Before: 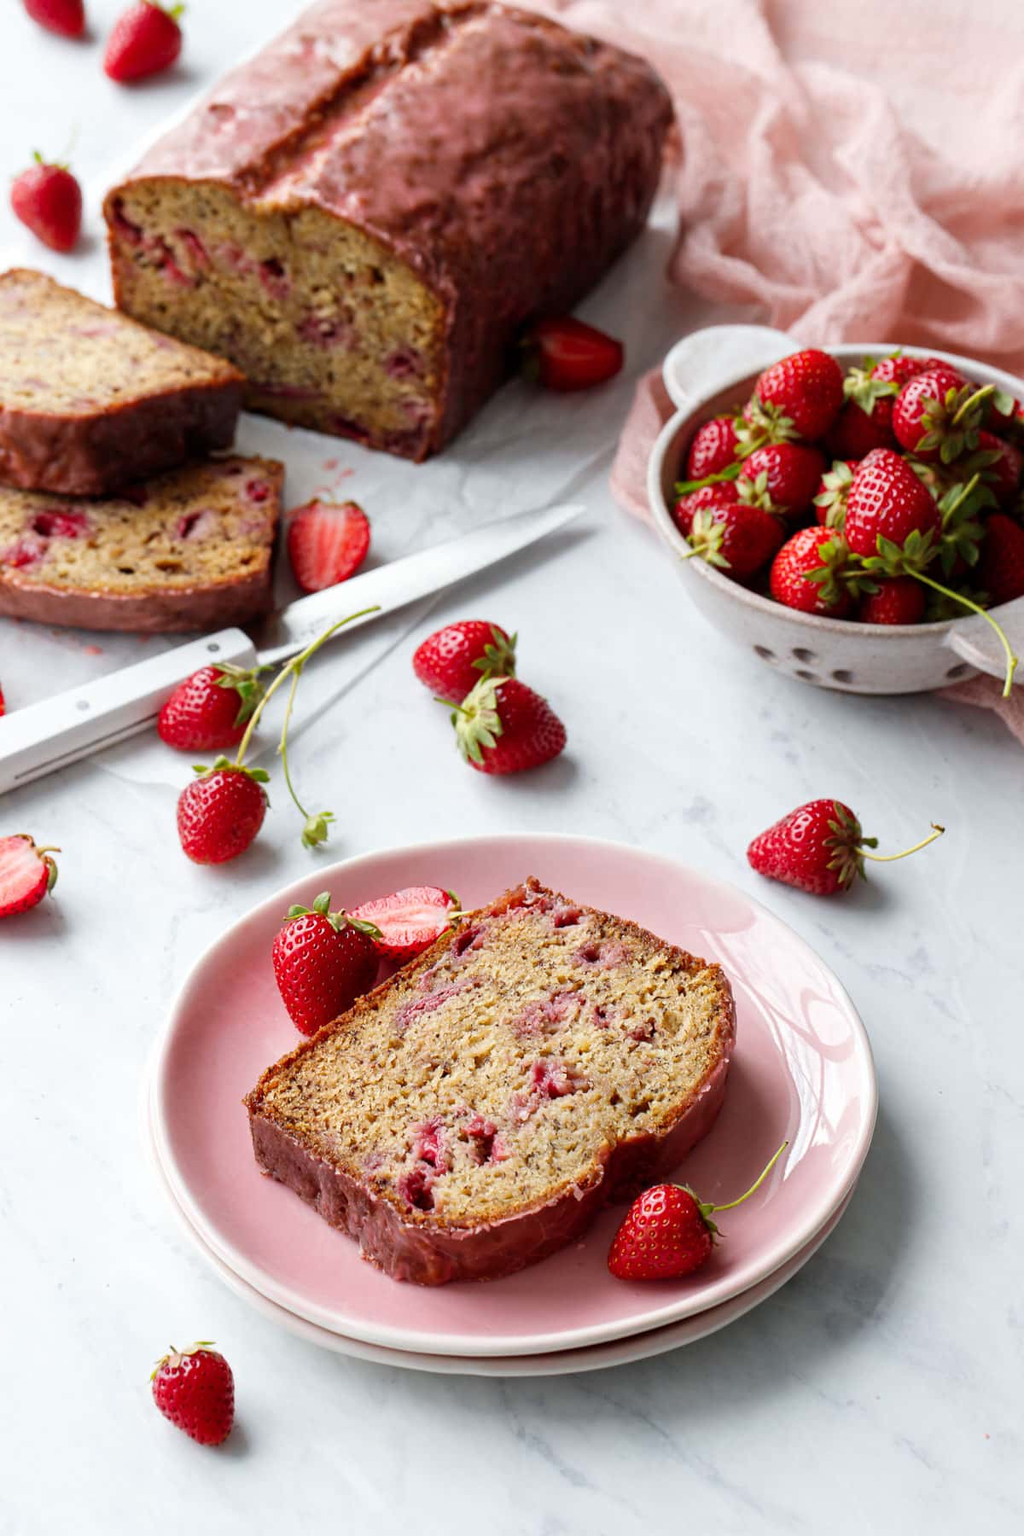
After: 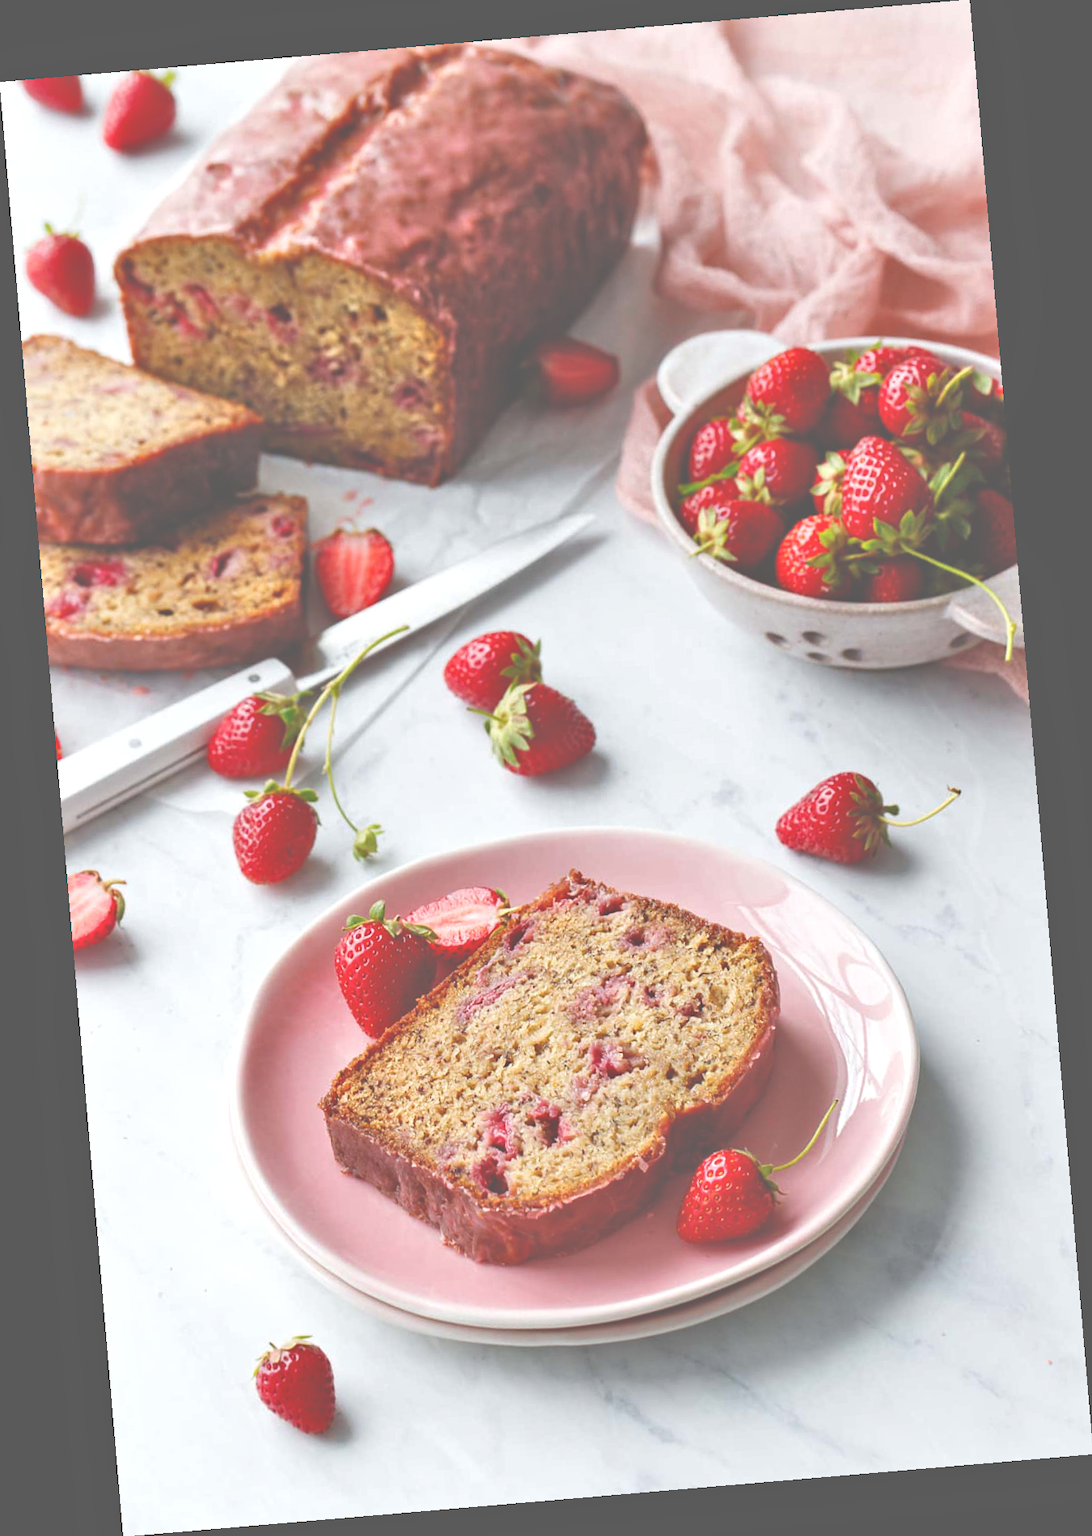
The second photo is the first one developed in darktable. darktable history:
tone equalizer: -7 EV 0.15 EV, -6 EV 0.6 EV, -5 EV 1.15 EV, -4 EV 1.33 EV, -3 EV 1.15 EV, -2 EV 0.6 EV, -1 EV 0.15 EV, mask exposure compensation -0.5 EV
exposure: black level correction -0.041, exposure 0.064 EV, compensate highlight preservation false
rotate and perspective: rotation -4.86°, automatic cropping off
